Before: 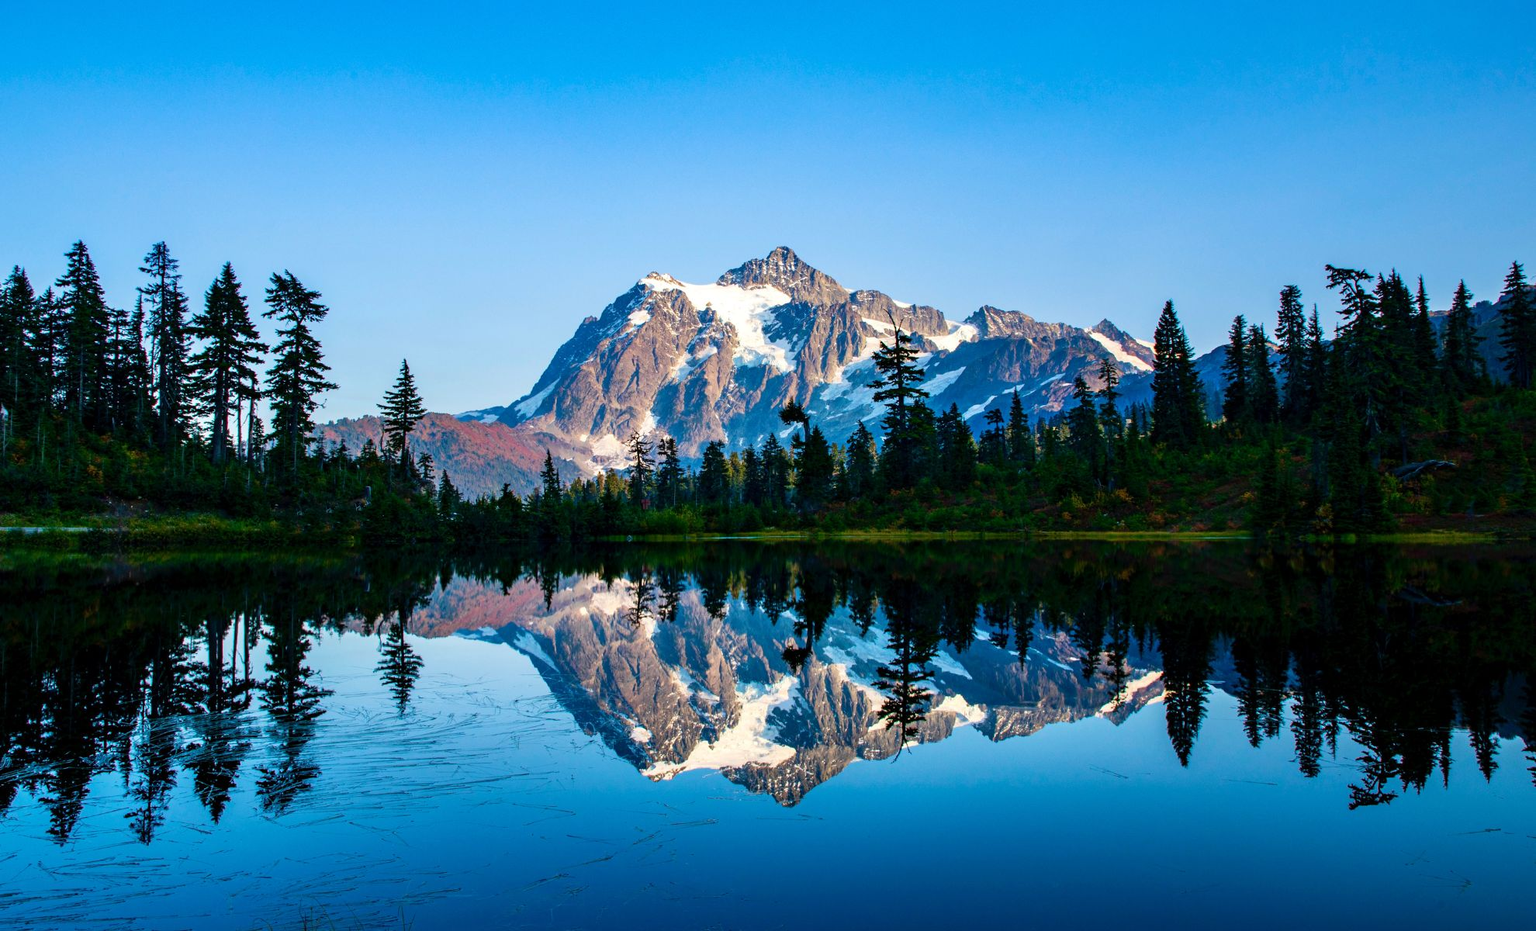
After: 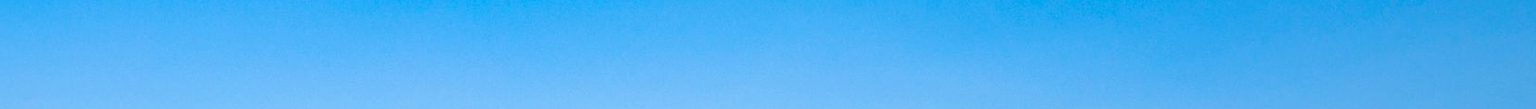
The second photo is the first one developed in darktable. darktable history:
crop and rotate: left 9.644%, top 9.491%, right 6.021%, bottom 80.509%
local contrast: highlights 100%, shadows 100%, detail 120%, midtone range 0.2
